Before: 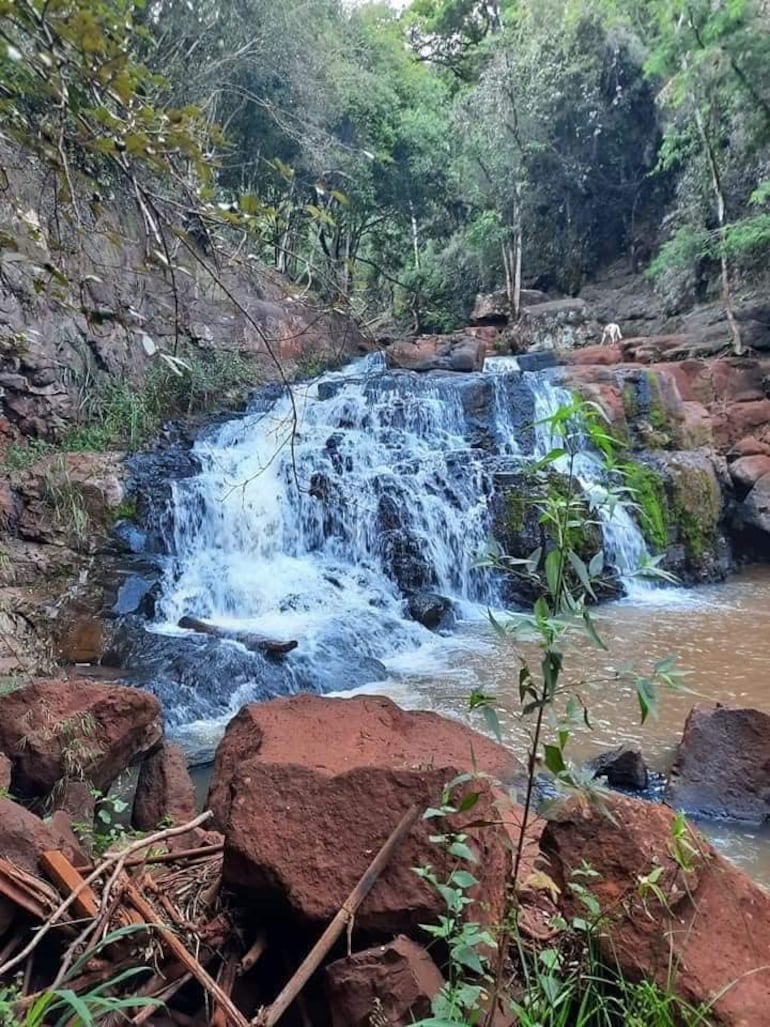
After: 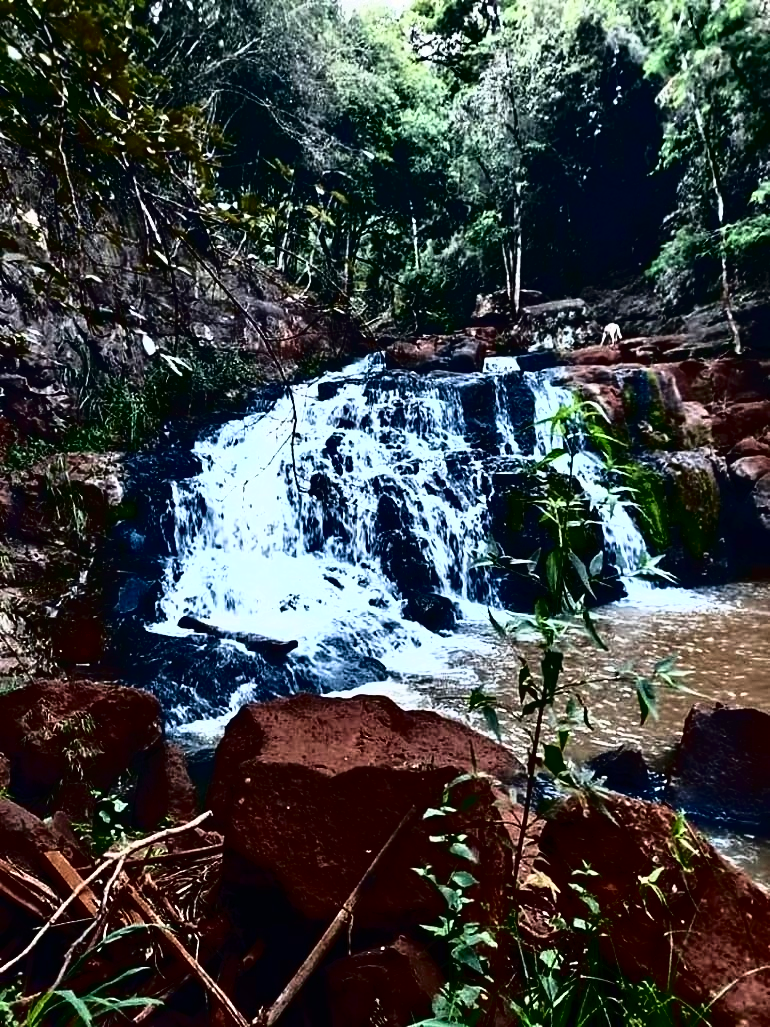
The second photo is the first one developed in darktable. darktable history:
tone curve: curves: ch0 [(0, 0) (0.003, 0.005) (0.011, 0.005) (0.025, 0.006) (0.044, 0.008) (0.069, 0.01) (0.1, 0.012) (0.136, 0.015) (0.177, 0.019) (0.224, 0.017) (0.277, 0.015) (0.335, 0.018) (0.399, 0.043) (0.468, 0.118) (0.543, 0.349) (0.623, 0.591) (0.709, 0.88) (0.801, 0.983) (0.898, 0.973) (1, 1)], color space Lab, independent channels, preserve colors none
velvia: on, module defaults
